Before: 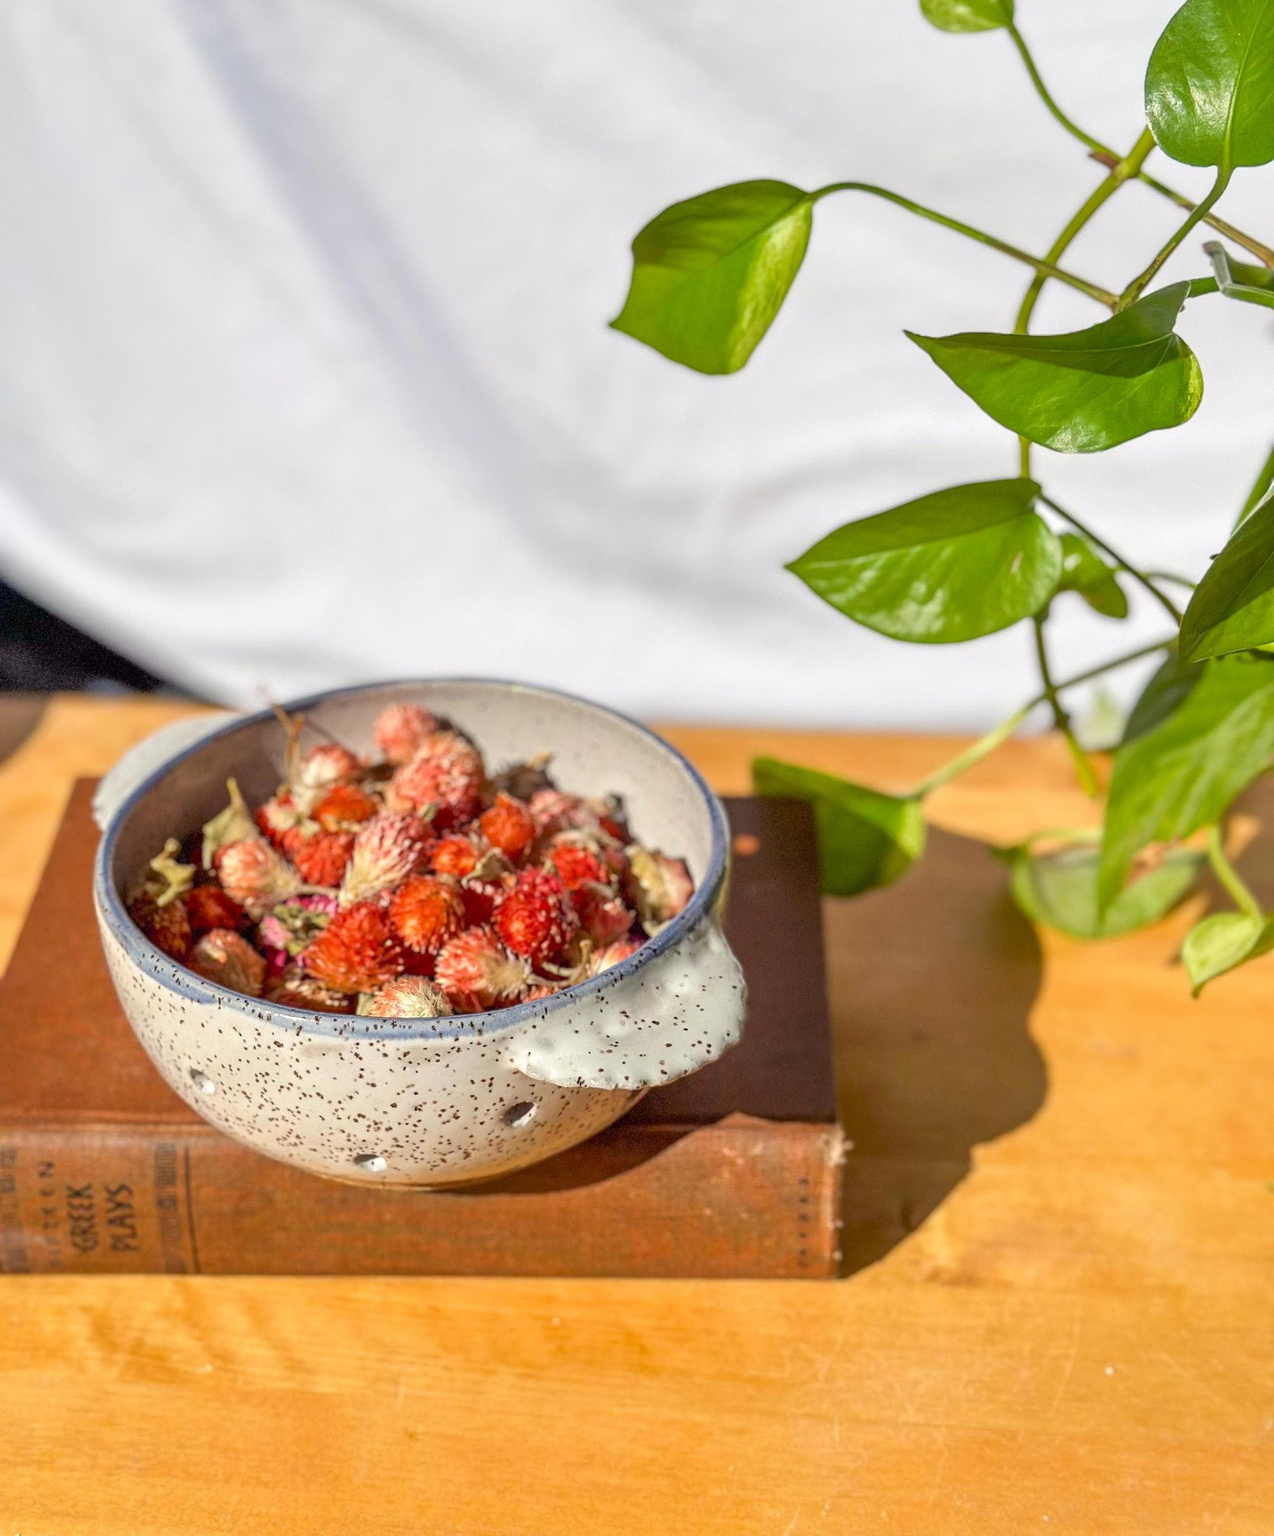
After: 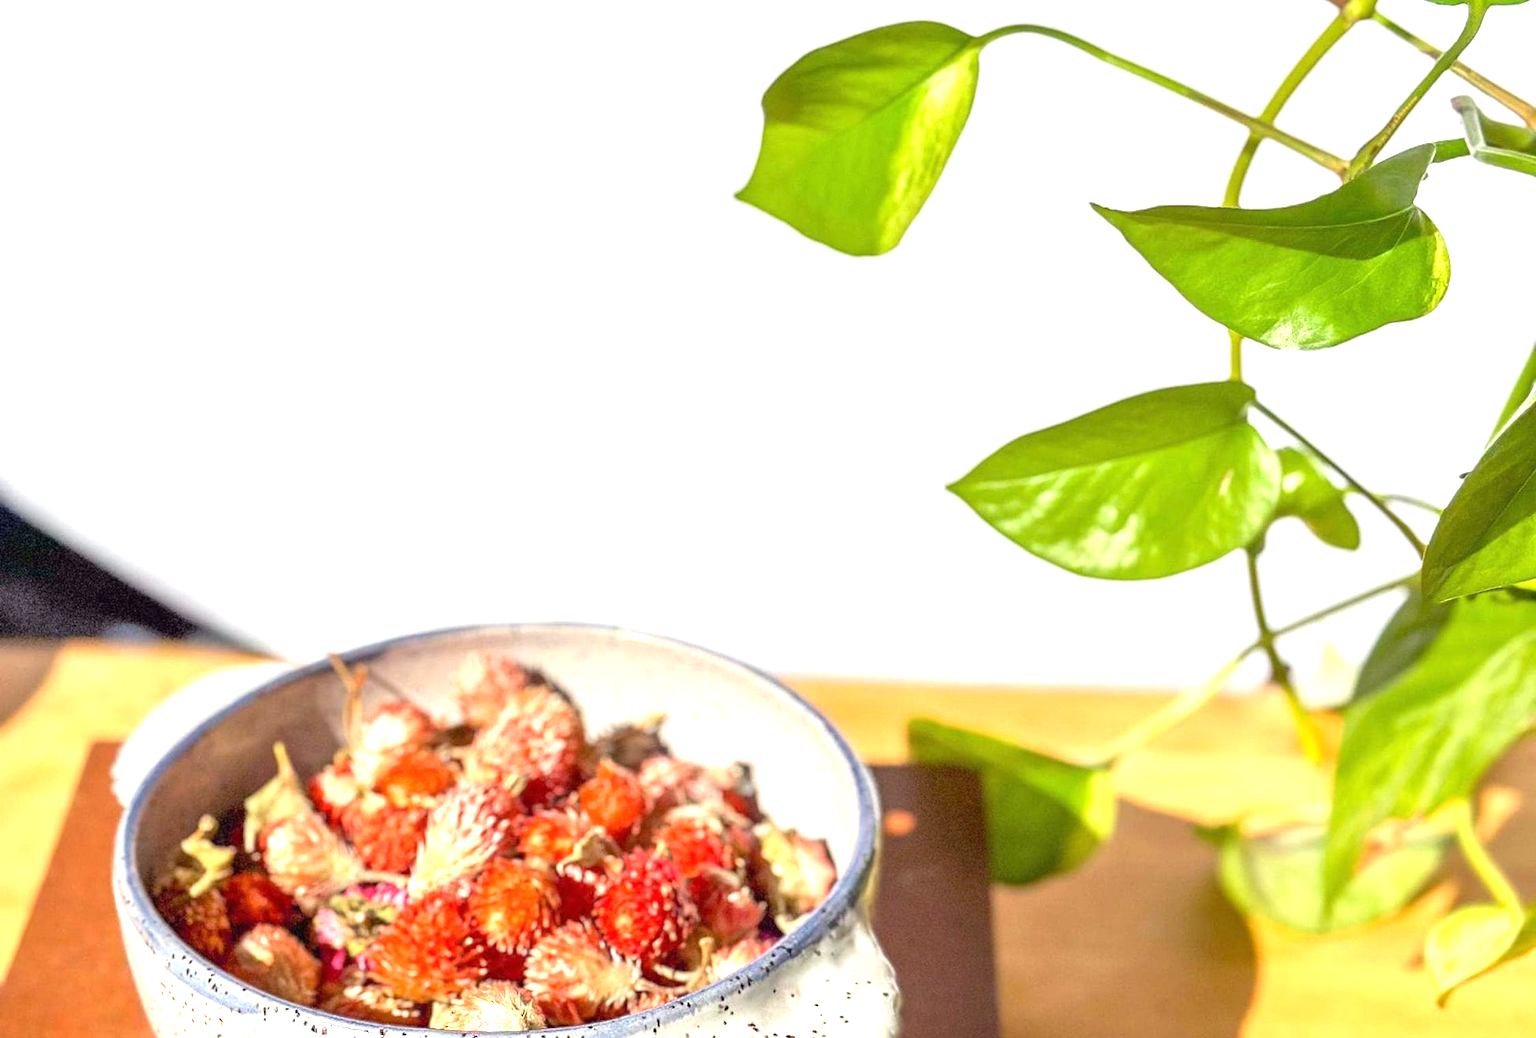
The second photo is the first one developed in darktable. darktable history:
crop and rotate: top 10.605%, bottom 33.274%
exposure: black level correction 0, exposure 1.125 EV, compensate exposure bias true, compensate highlight preservation false
